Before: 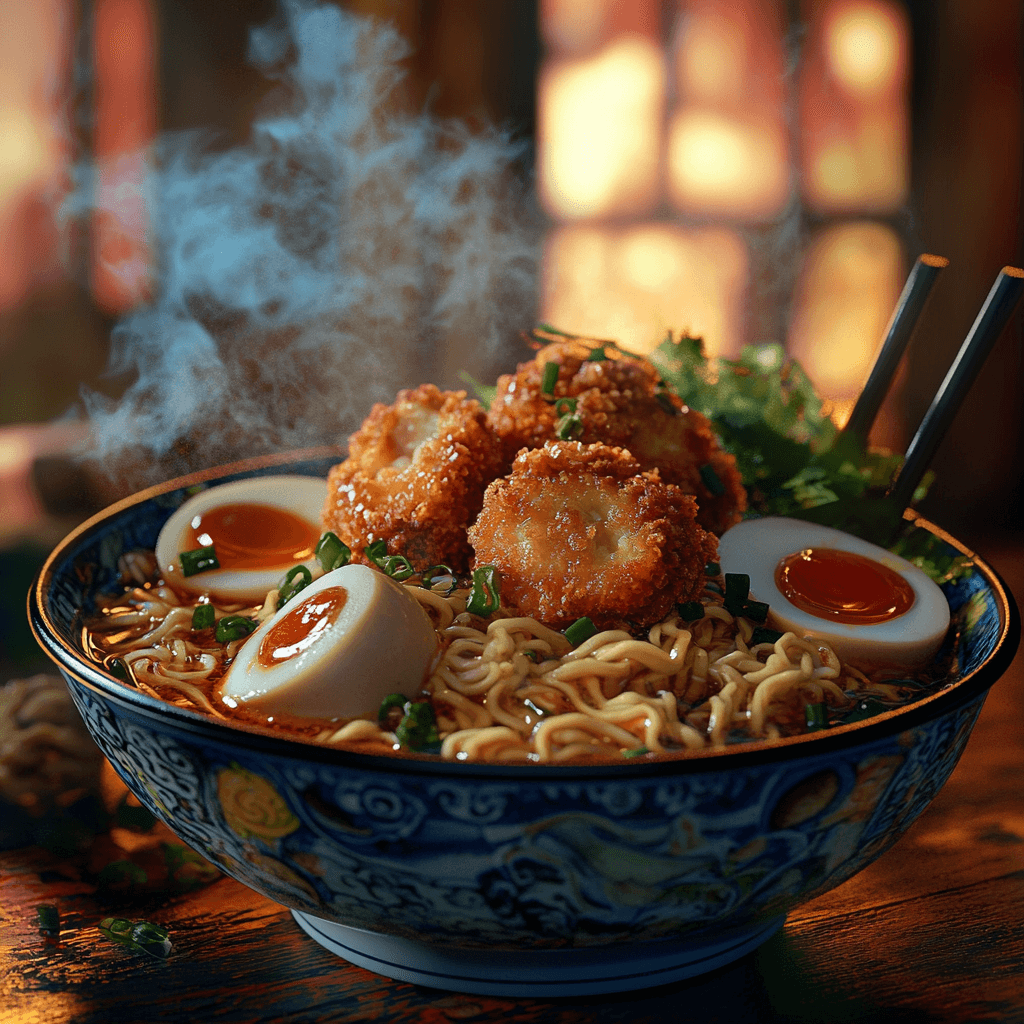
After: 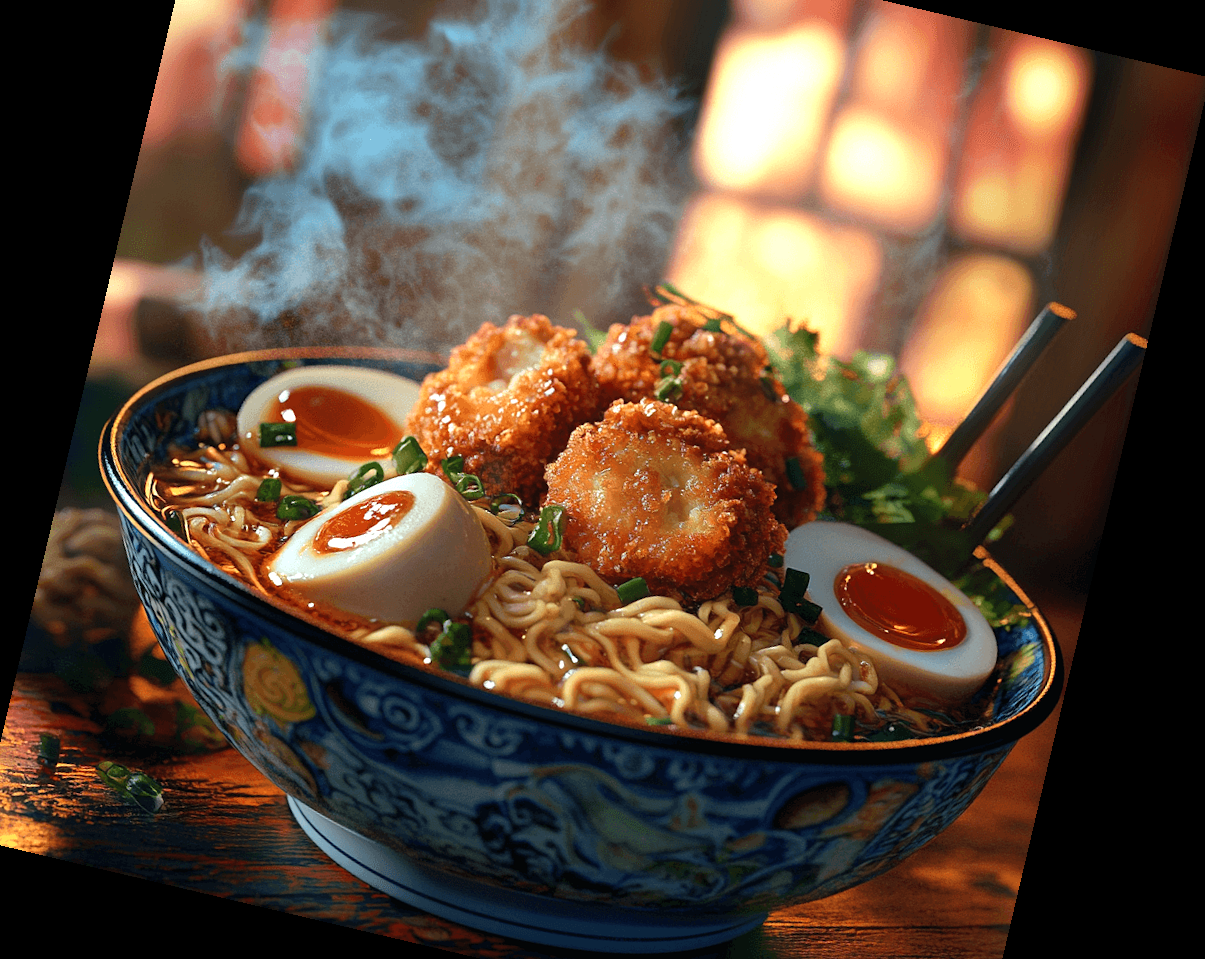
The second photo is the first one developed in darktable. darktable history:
exposure: exposure 0.6 EV, compensate highlight preservation false
crop and rotate: left 1.814%, top 12.818%, right 0.25%, bottom 9.225%
rotate and perspective: rotation 13.27°, automatic cropping off
